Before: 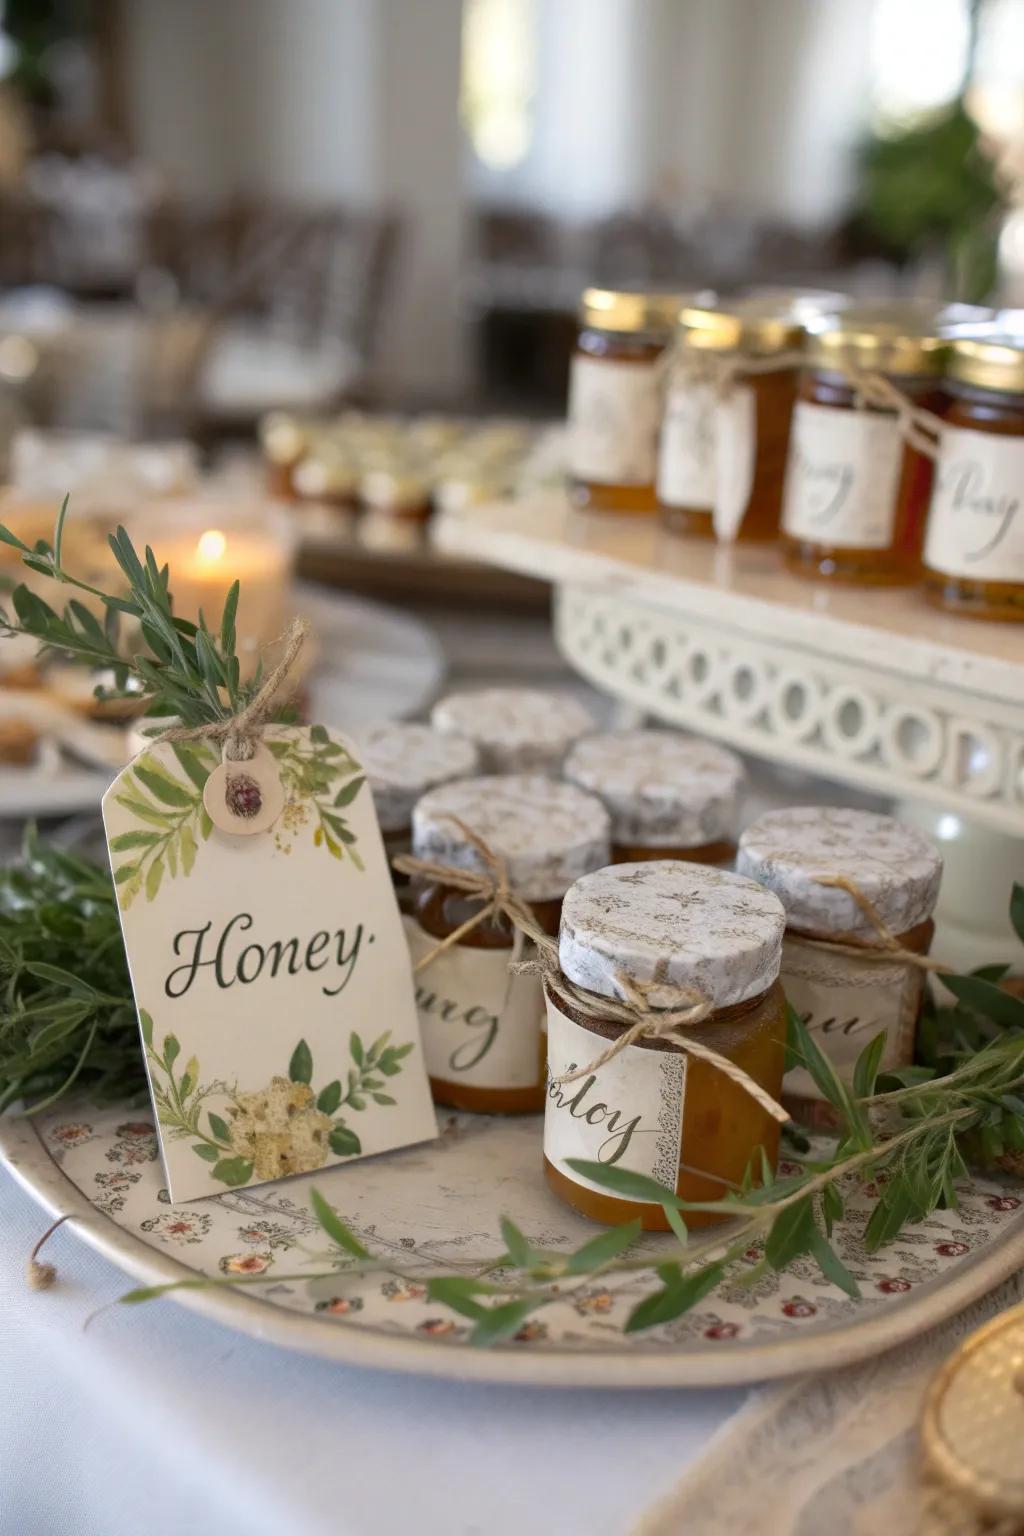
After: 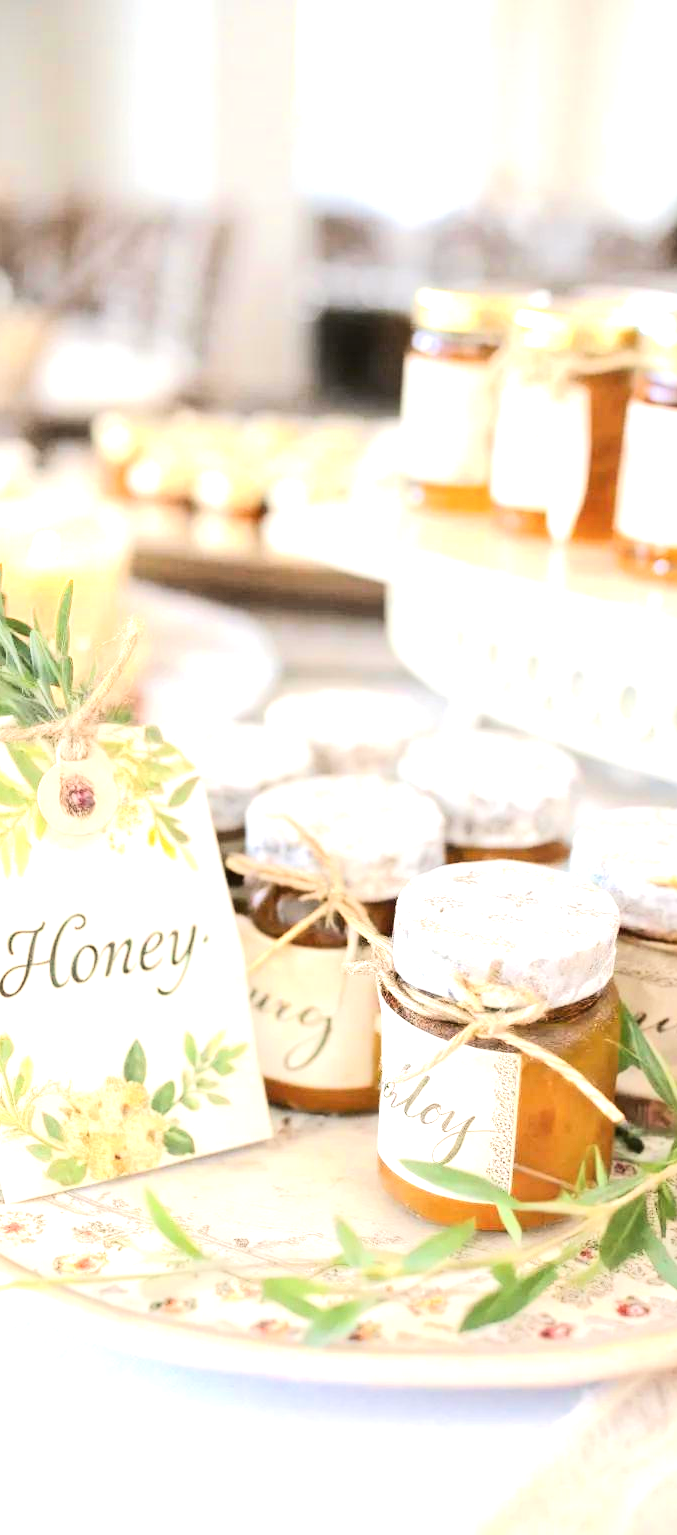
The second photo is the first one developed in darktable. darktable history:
shadows and highlights: radius 112.94, shadows 51.26, white point adjustment 8.98, highlights -4.25, soften with gaussian
exposure: black level correction 0, exposure 1.106 EV, compensate highlight preservation false
crop and rotate: left 16.24%, right 17.61%
tone equalizer: -7 EV 0.158 EV, -6 EV 0.6 EV, -5 EV 1.11 EV, -4 EV 1.32 EV, -3 EV 1.15 EV, -2 EV 0.6 EV, -1 EV 0.168 EV, edges refinement/feathering 500, mask exposure compensation -1.57 EV, preserve details no
